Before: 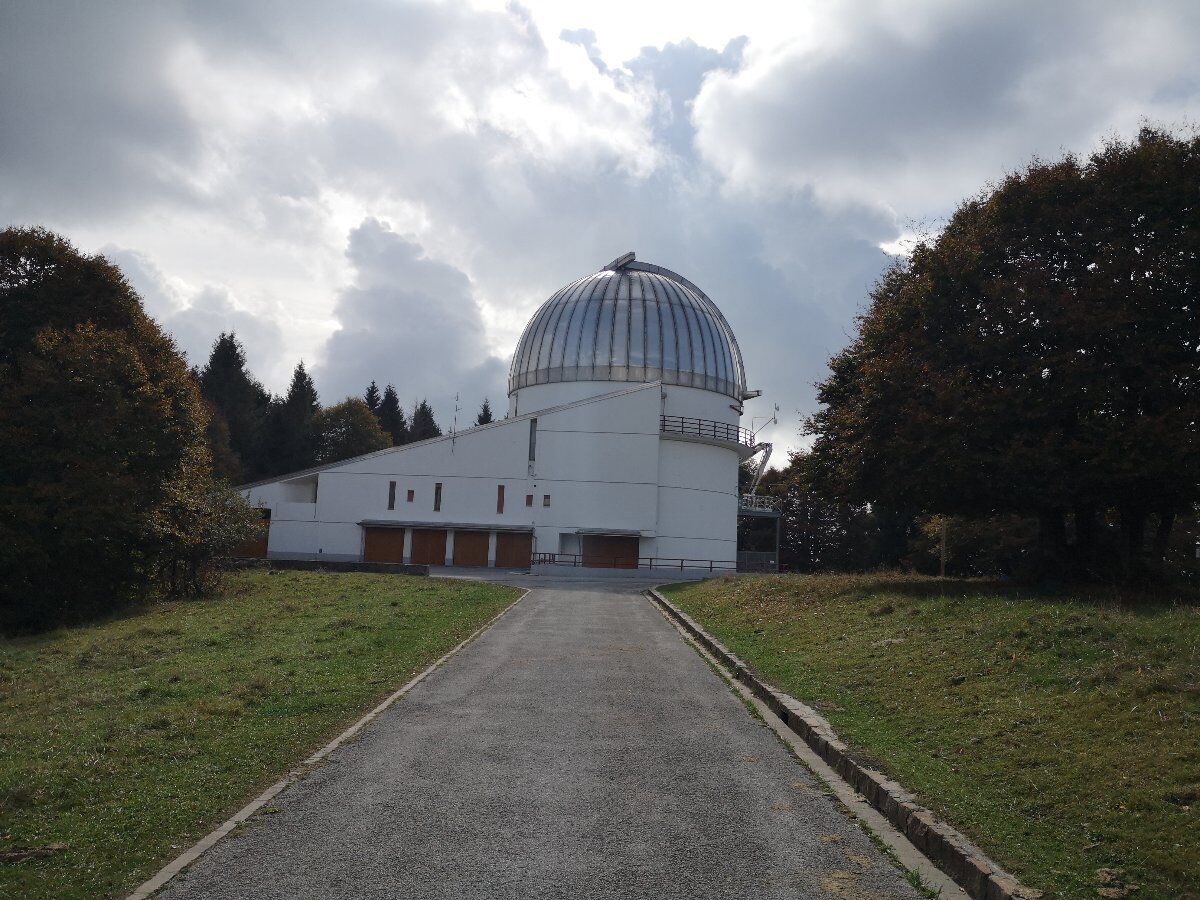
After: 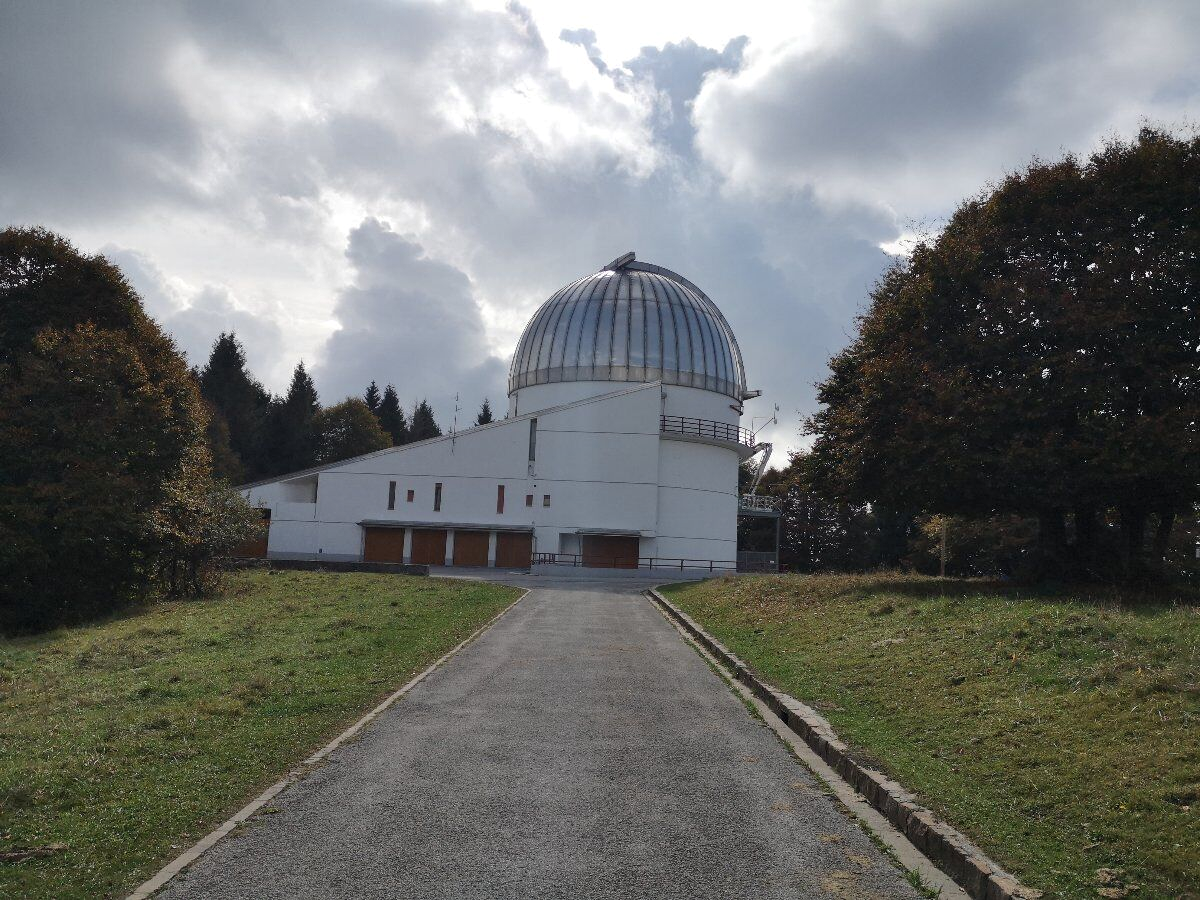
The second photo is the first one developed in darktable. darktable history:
shadows and highlights: shadows 47.3, highlights -42.01, soften with gaussian
tone equalizer: edges refinement/feathering 500, mask exposure compensation -1.57 EV, preserve details no
